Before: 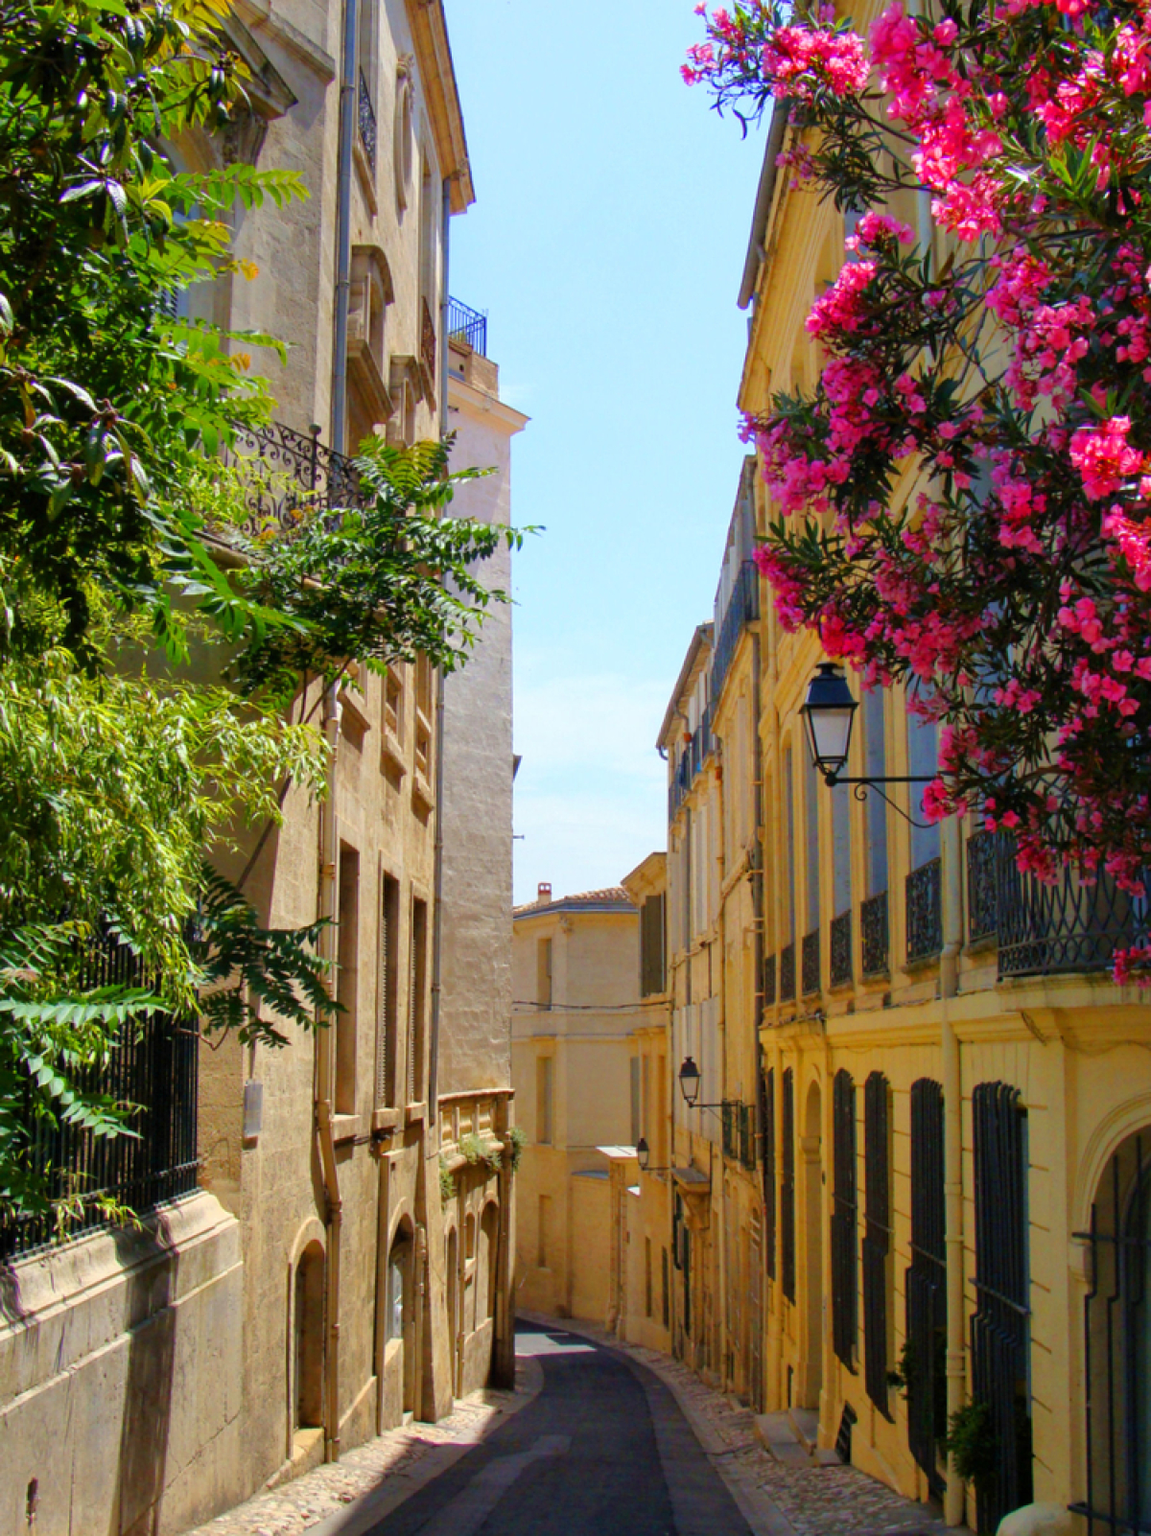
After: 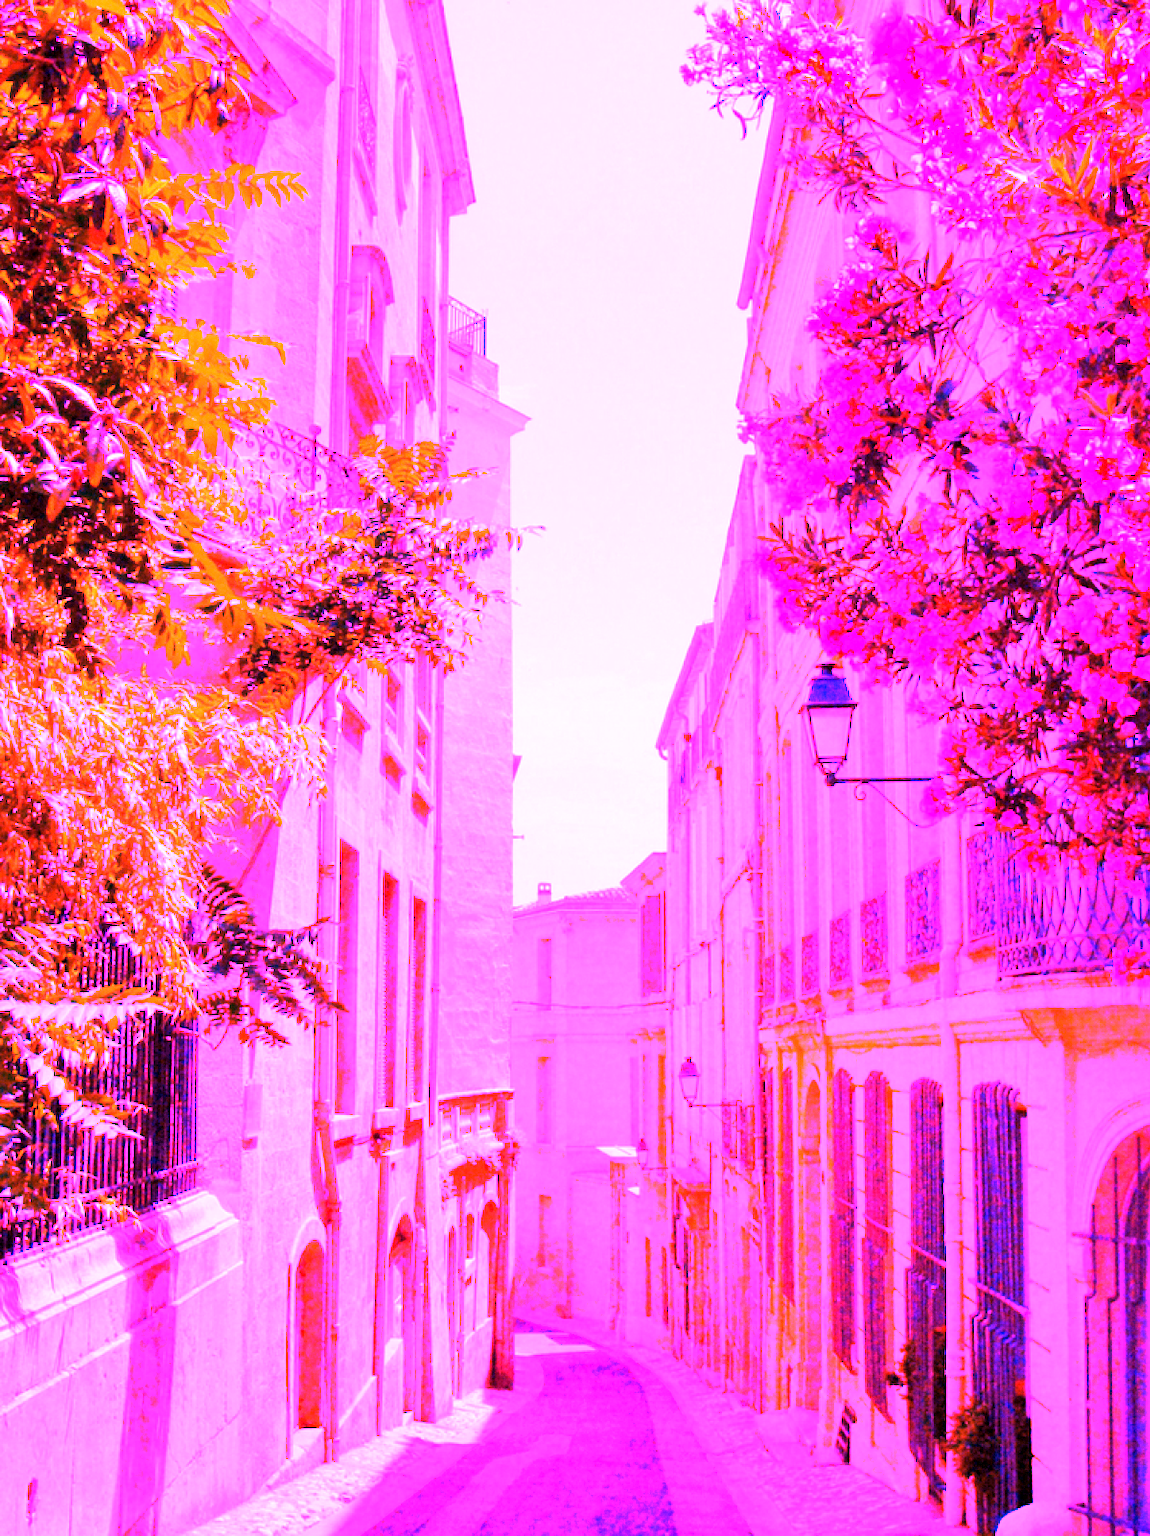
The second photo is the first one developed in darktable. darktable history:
local contrast: highlights 100%, shadows 100%, detail 120%, midtone range 0.2
white balance: red 8, blue 8
